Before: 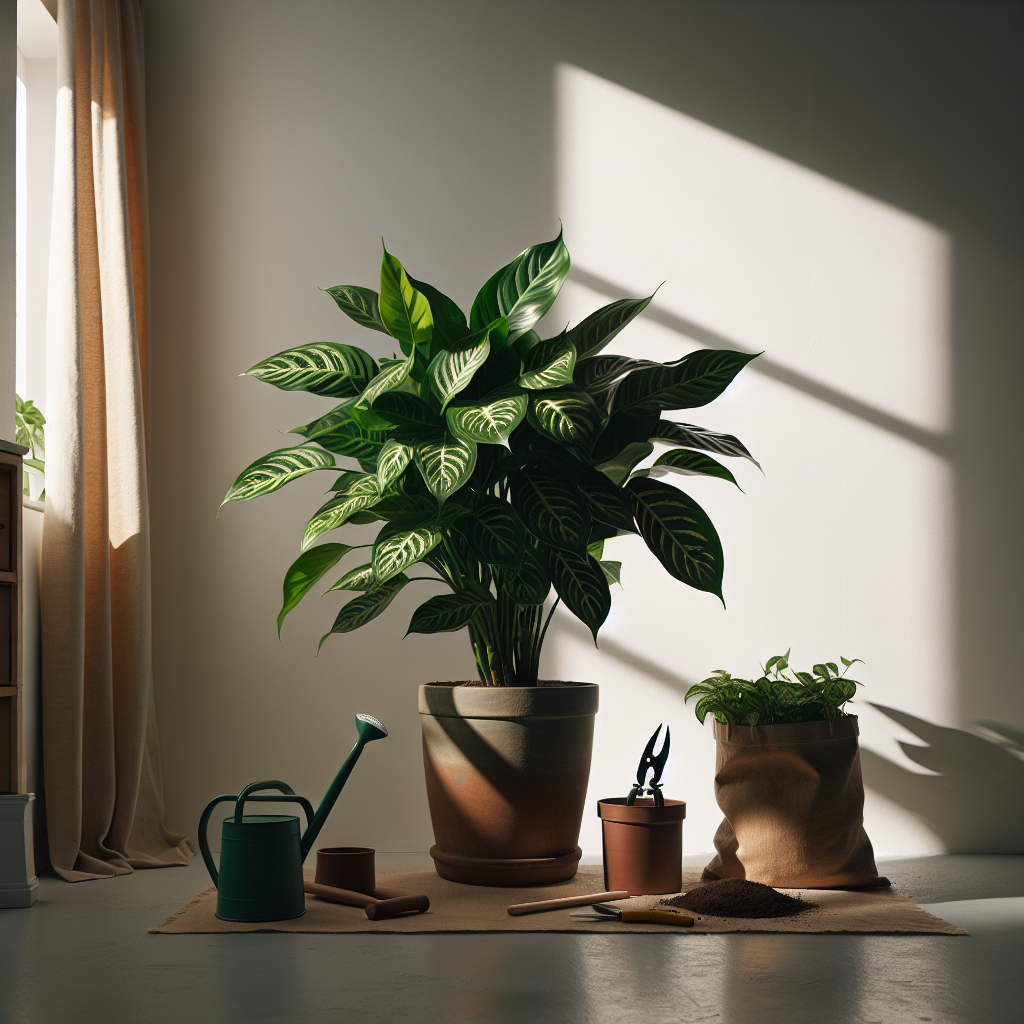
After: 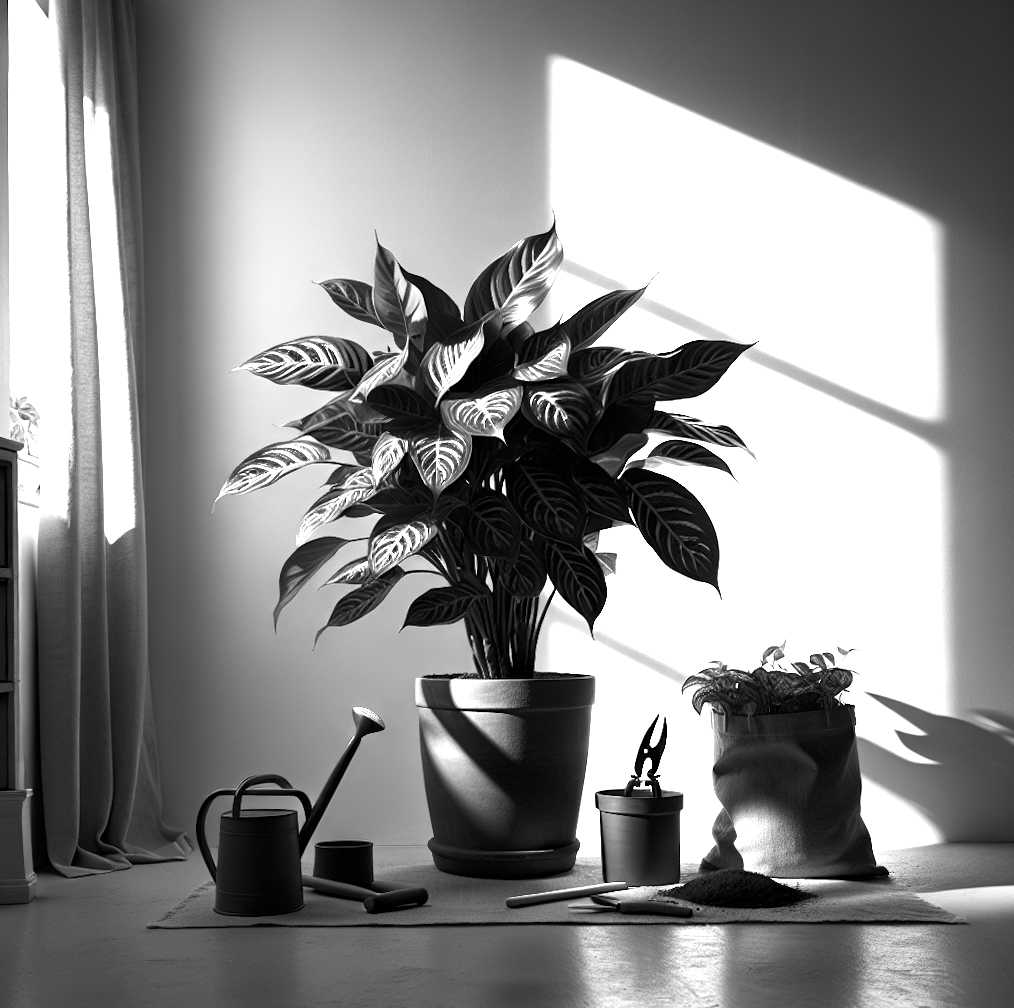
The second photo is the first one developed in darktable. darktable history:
color balance rgb: shadows lift › luminance -7.7%, shadows lift › chroma 2.13%, shadows lift › hue 200.79°, power › luminance -7.77%, power › chroma 2.27%, power › hue 220.69°, highlights gain › luminance 15.15%, highlights gain › chroma 4%, highlights gain › hue 209.35°, global offset › luminance -0.21%, global offset › chroma 0.27%, perceptual saturation grading › global saturation 24.42%, perceptual saturation grading › highlights -24.42%, perceptual saturation grading › mid-tones 24.42%, perceptual saturation grading › shadows 40%, perceptual brilliance grading › global brilliance -5%, perceptual brilliance grading › highlights 24.42%, perceptual brilliance grading › mid-tones 7%, perceptual brilliance grading › shadows -5%
exposure: exposure 0.74 EV, compensate highlight preservation false
monochrome: a 14.95, b -89.96
rotate and perspective: rotation -0.45°, automatic cropping original format, crop left 0.008, crop right 0.992, crop top 0.012, crop bottom 0.988
